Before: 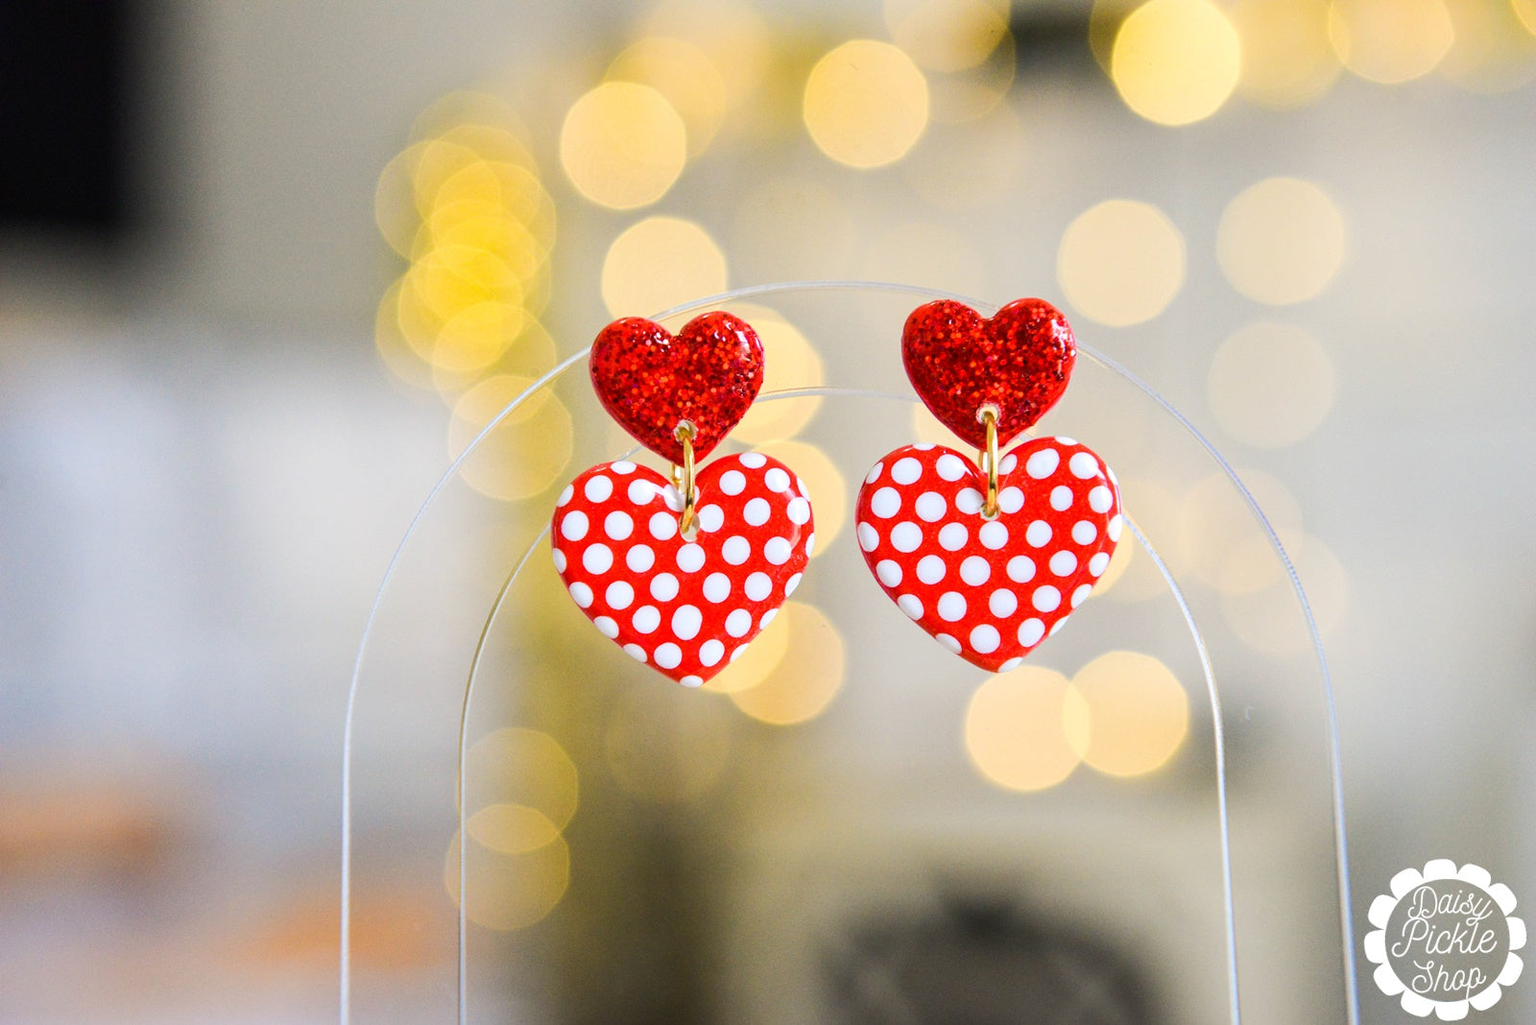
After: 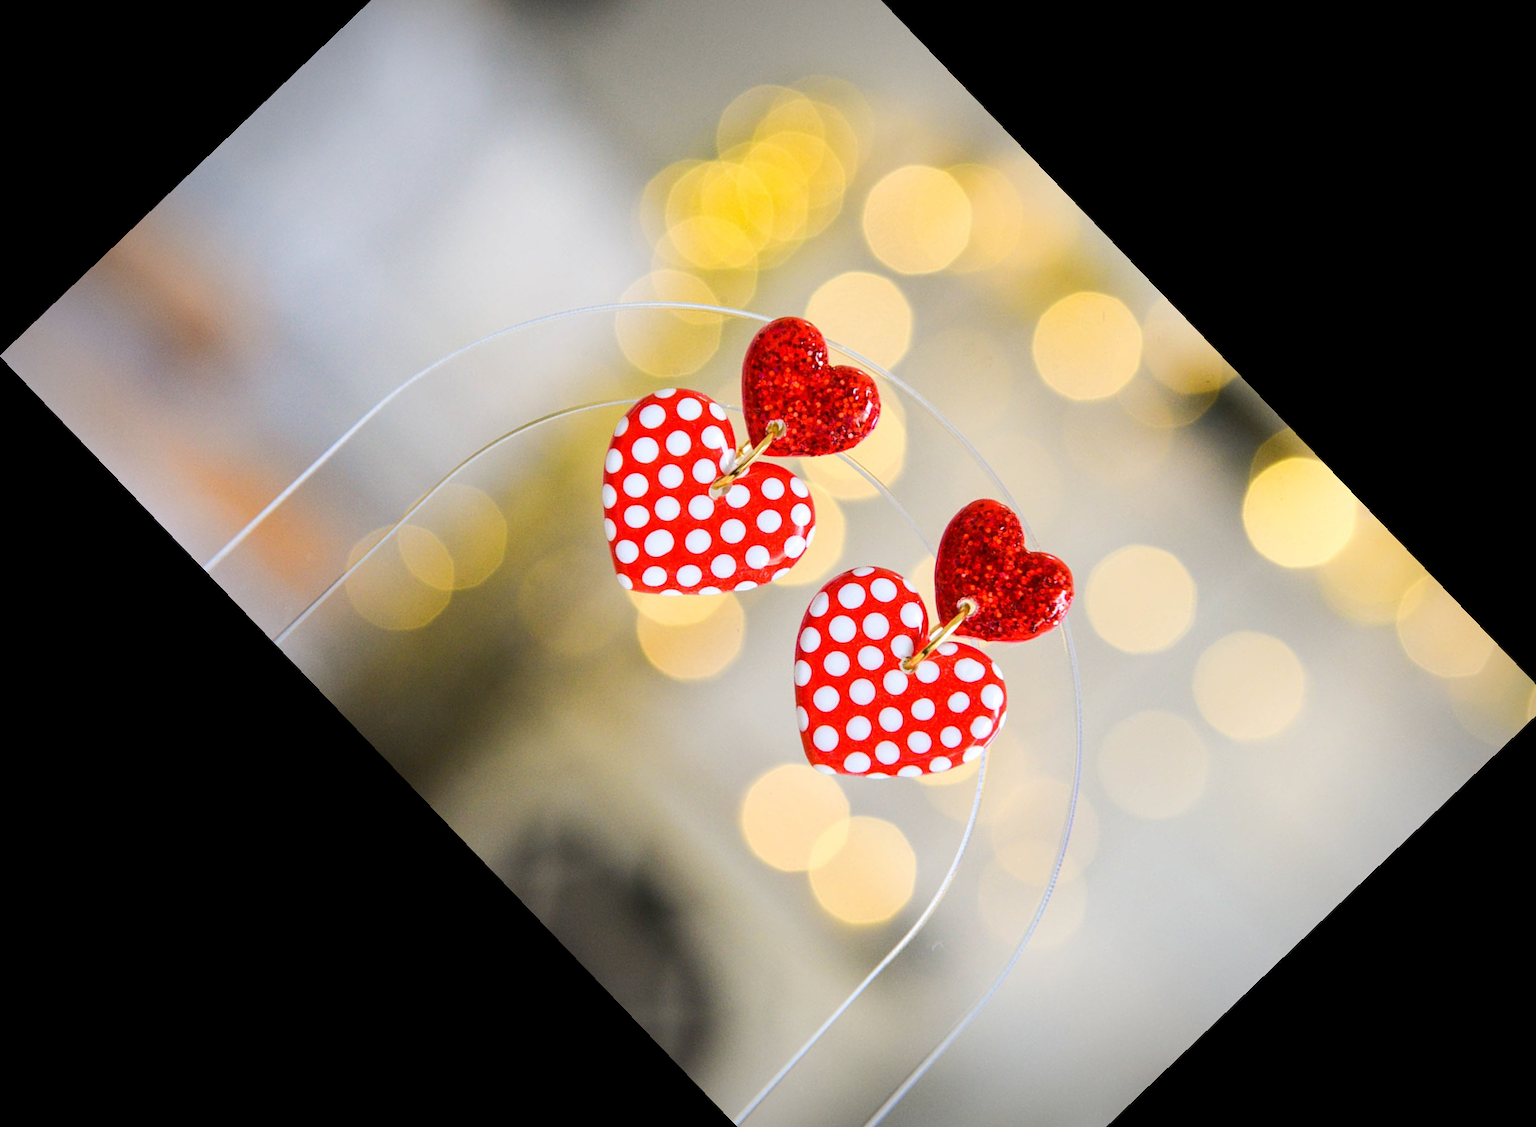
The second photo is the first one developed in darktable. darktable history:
vignetting: automatic ratio true
crop and rotate: angle -46.26°, top 16.234%, right 0.912%, bottom 11.704%
